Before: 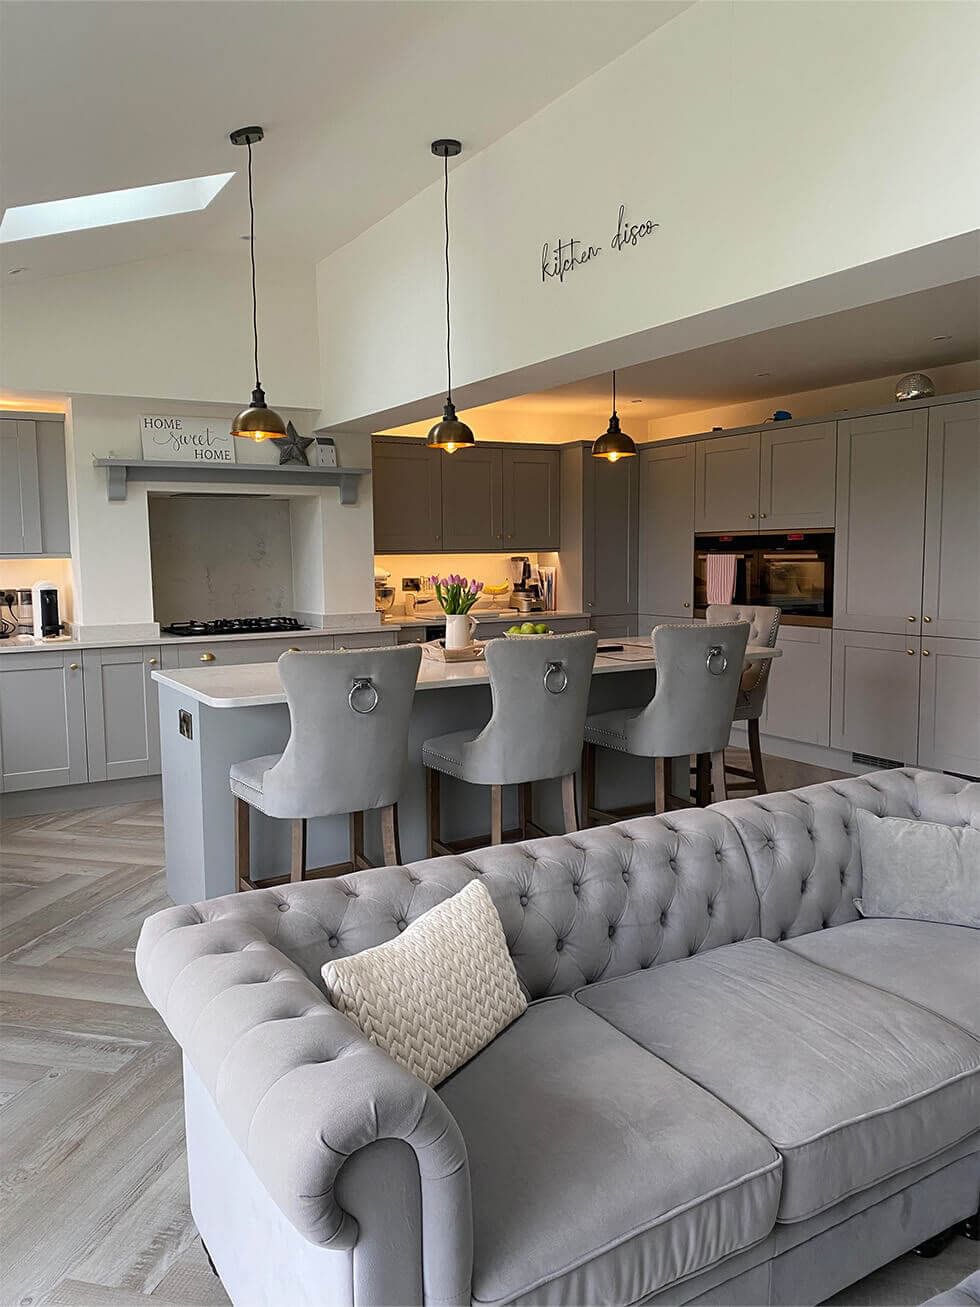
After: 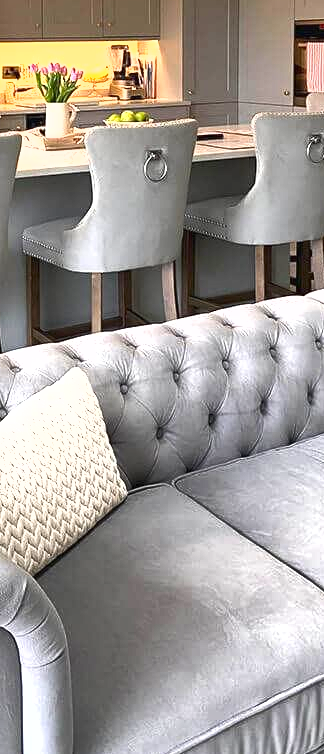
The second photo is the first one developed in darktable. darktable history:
exposure: black level correction 0, exposure 1.45 EV, compensate exposure bias true, compensate highlight preservation false
crop: left 40.878%, top 39.176%, right 25.993%, bottom 3.081%
shadows and highlights: radius 108.52, shadows 23.73, highlights -59.32, low approximation 0.01, soften with gaussian
